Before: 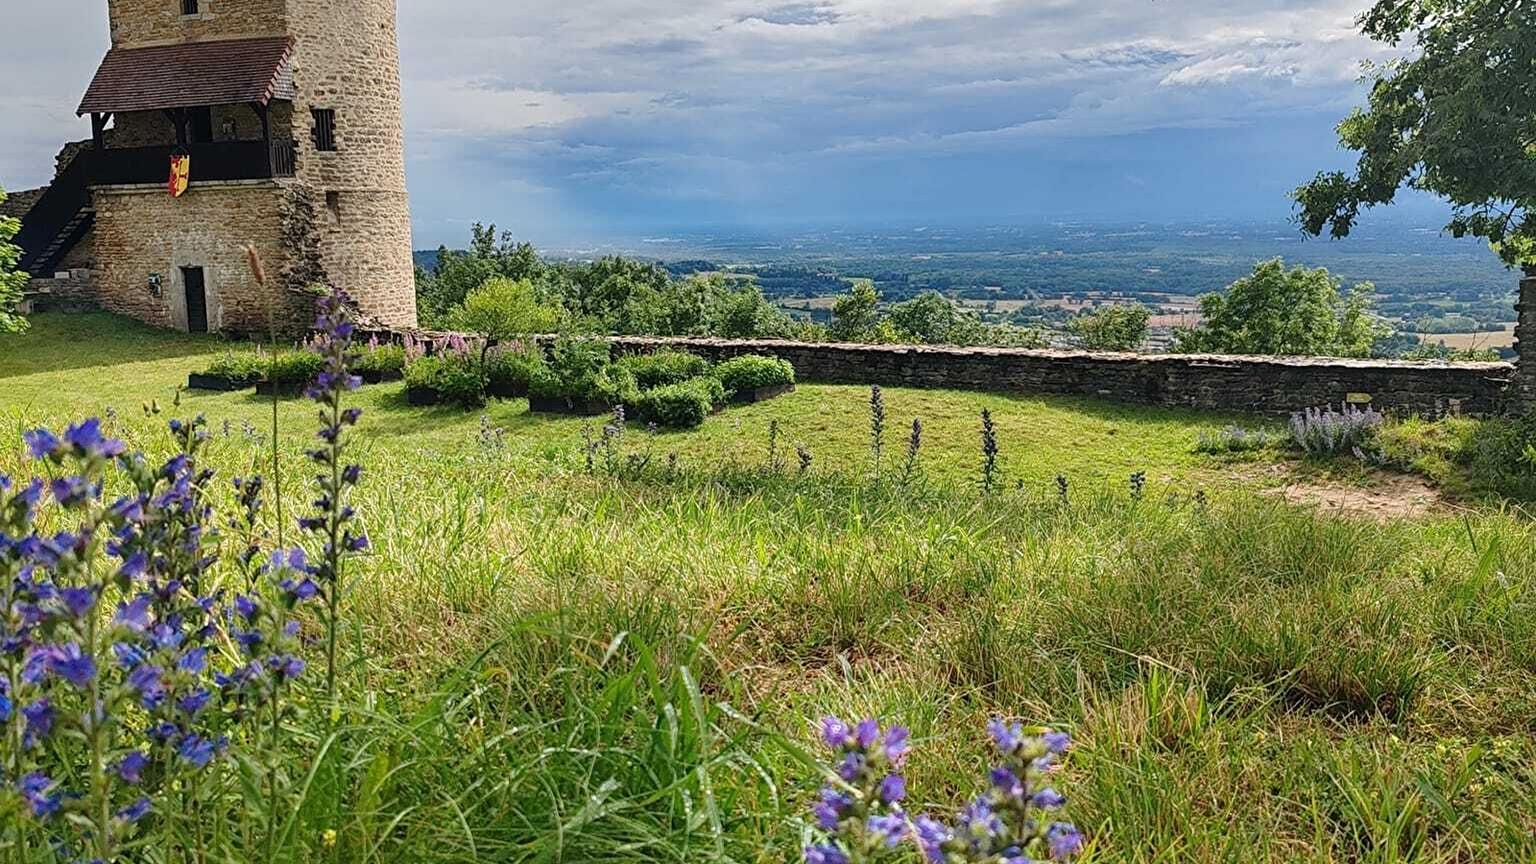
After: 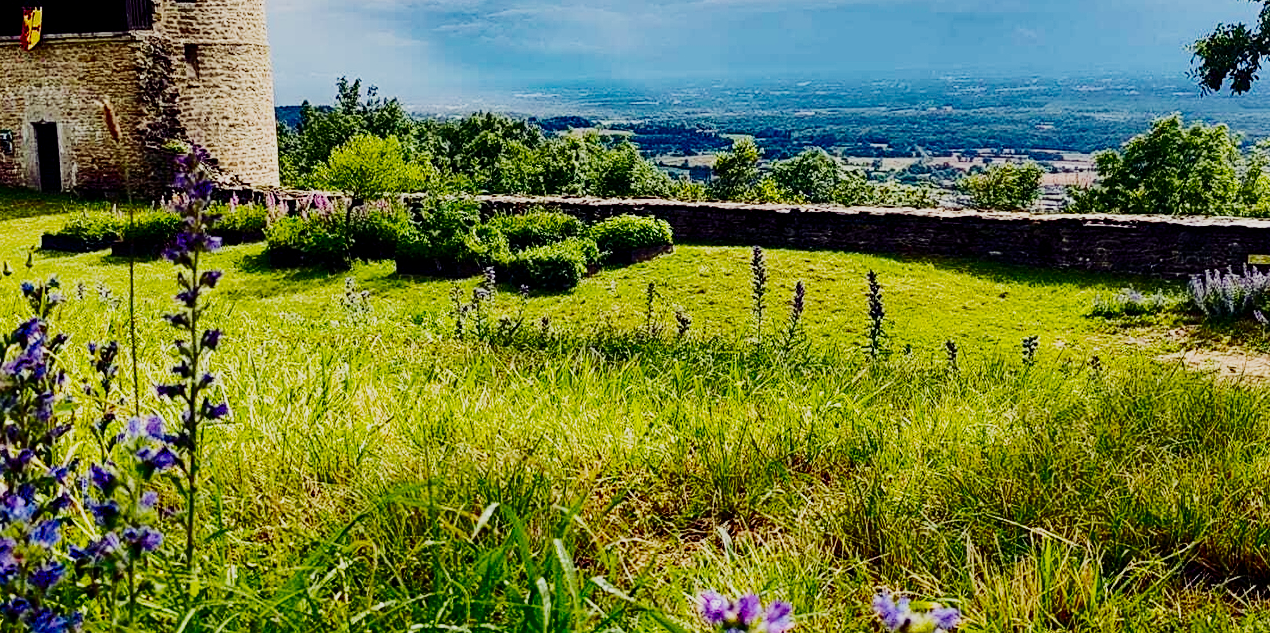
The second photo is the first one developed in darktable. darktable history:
exposure: black level correction 0.001, exposure 0.498 EV, compensate exposure bias true, compensate highlight preservation false
crop: left 9.747%, top 17.246%, right 10.835%, bottom 12.32%
filmic rgb: black relative exposure -6.16 EV, white relative exposure 6.95 EV, hardness 2.25, preserve chrominance no, color science v5 (2021), contrast in shadows safe, contrast in highlights safe
sharpen: radius 2.854, amount 0.865, threshold 47.143
contrast brightness saturation: contrast 0.239, brightness -0.233, saturation 0.148
color balance rgb: shadows lift › luminance -21.95%, shadows lift › chroma 8.696%, shadows lift › hue 283.04°, perceptual saturation grading › global saturation 76.105%, perceptual saturation grading › shadows -30.425%, perceptual brilliance grading › highlights 13.54%, perceptual brilliance grading › mid-tones 8.214%, perceptual brilliance grading › shadows -16.857%, global vibrance -24.708%
velvia: on, module defaults
